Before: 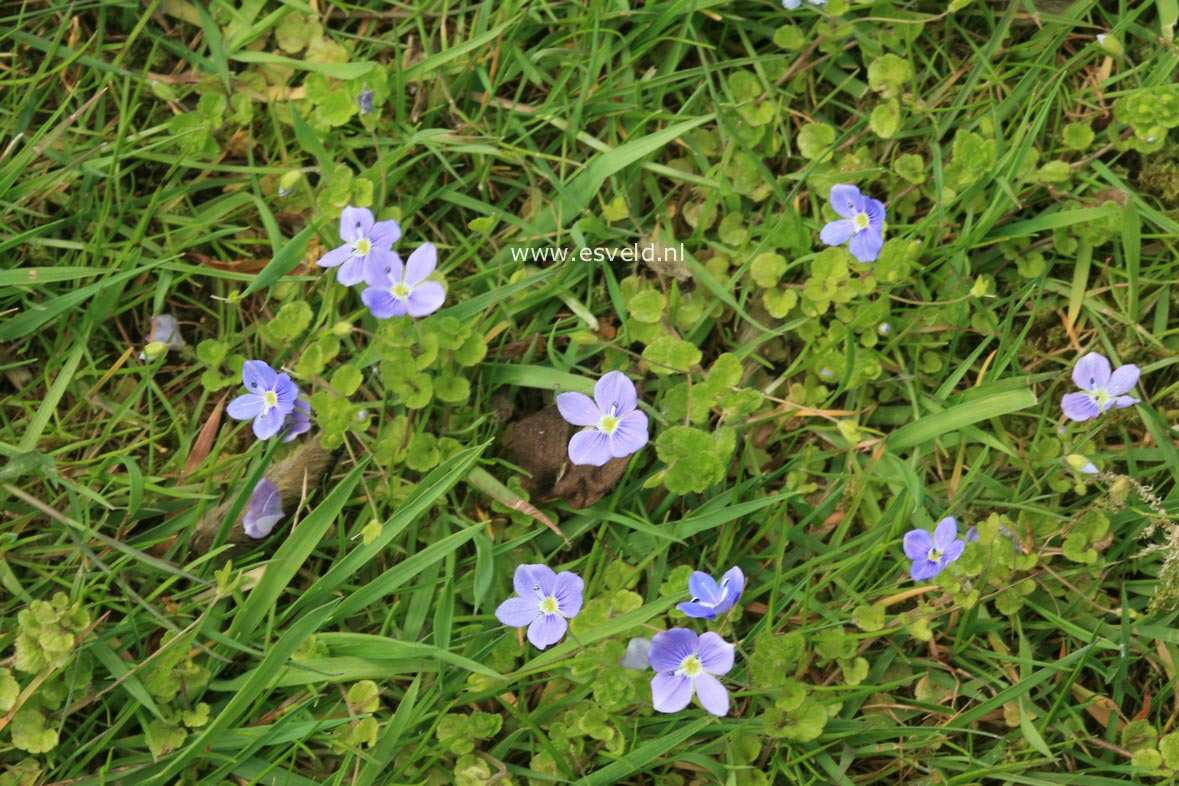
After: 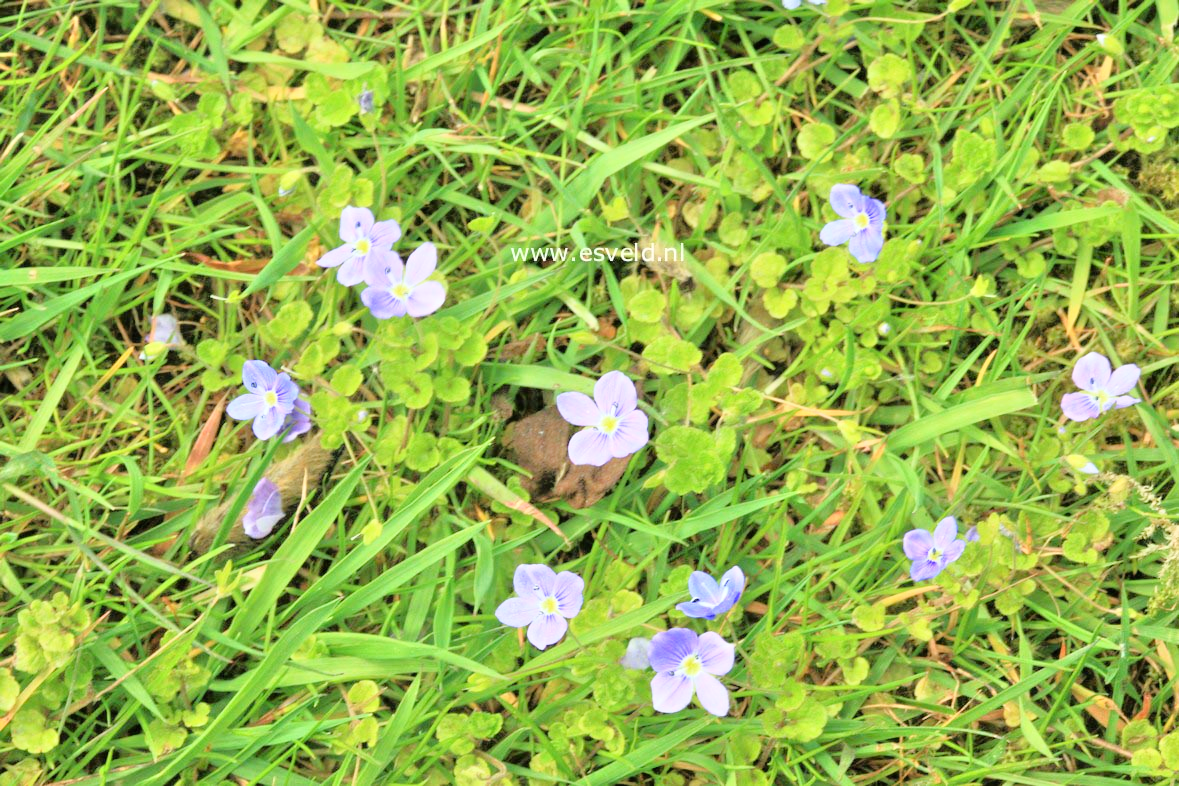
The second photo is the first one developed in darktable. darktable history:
base curve: curves: ch0 [(0, 0) (0.028, 0.03) (0.121, 0.232) (0.46, 0.748) (0.859, 0.968) (1, 1)]
tone equalizer: -7 EV 0.164 EV, -6 EV 0.565 EV, -5 EV 1.16 EV, -4 EV 1.37 EV, -3 EV 1.13 EV, -2 EV 0.6 EV, -1 EV 0.15 EV
